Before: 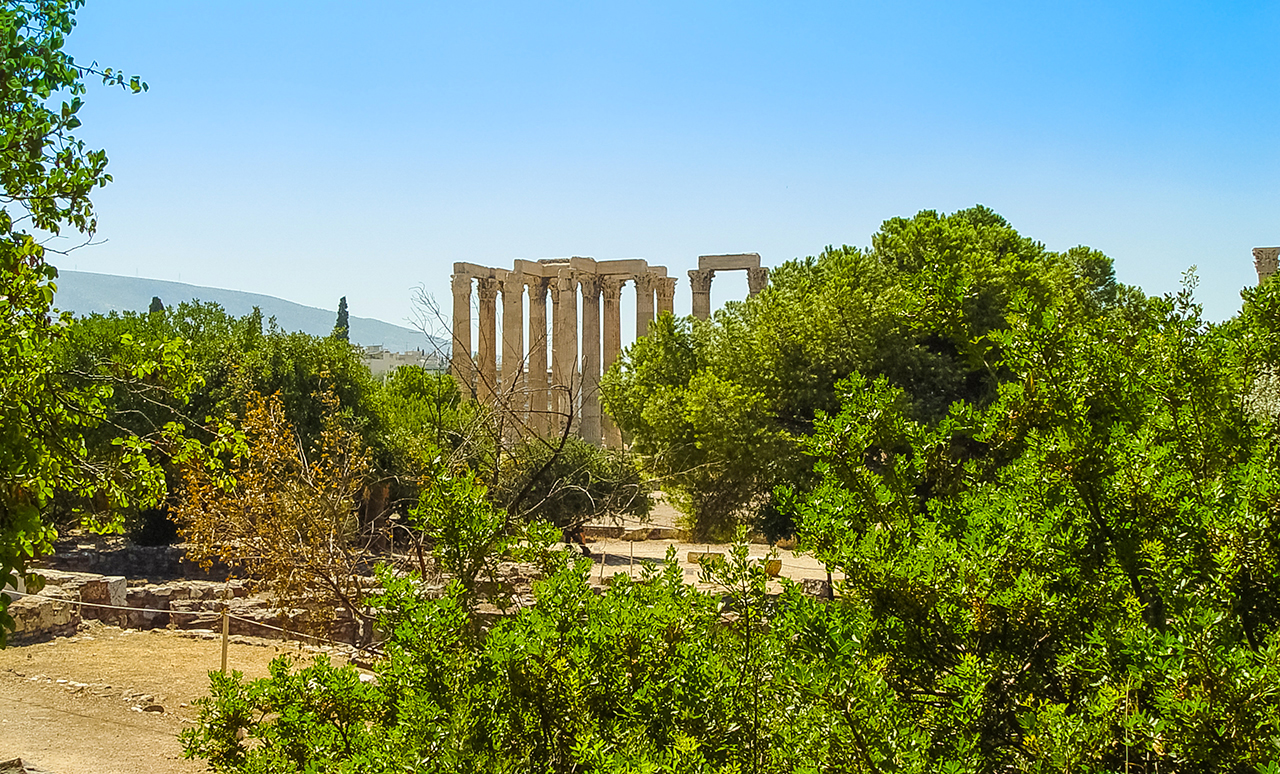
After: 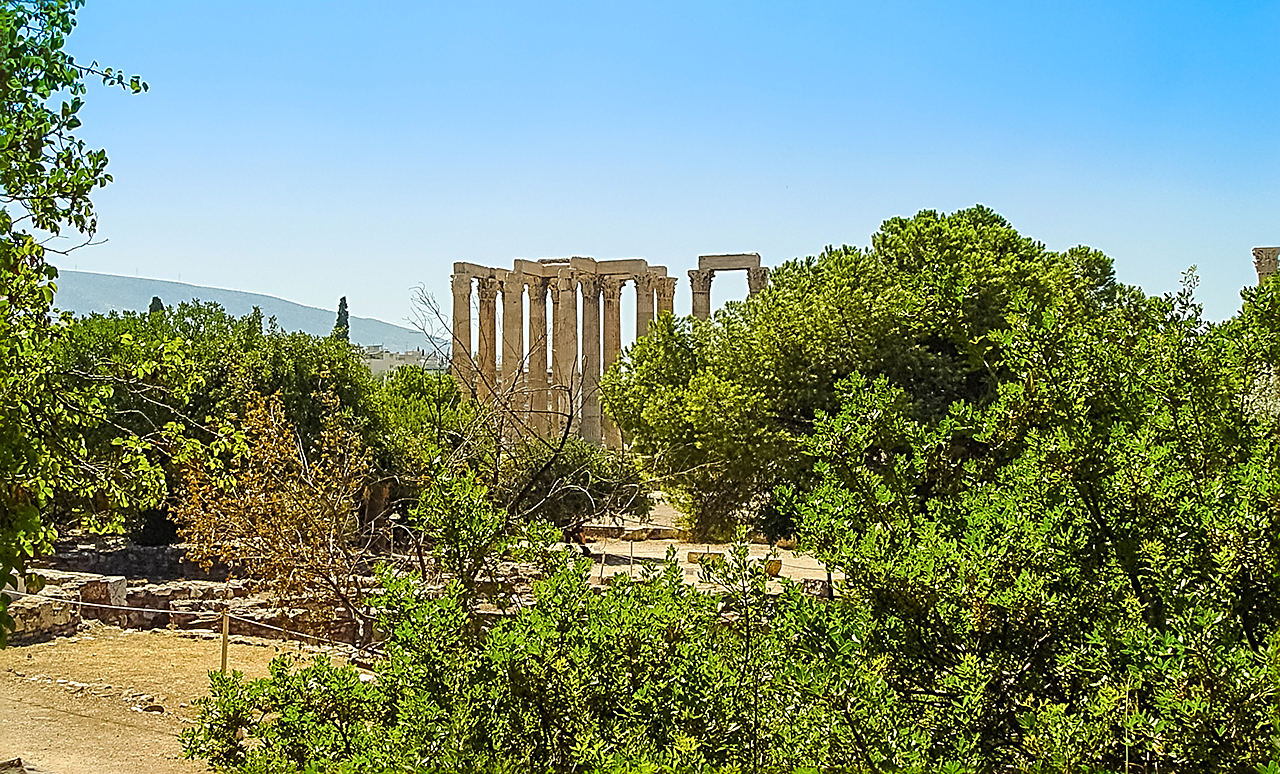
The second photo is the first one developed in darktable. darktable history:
sharpen: radius 2.622, amount 0.697
